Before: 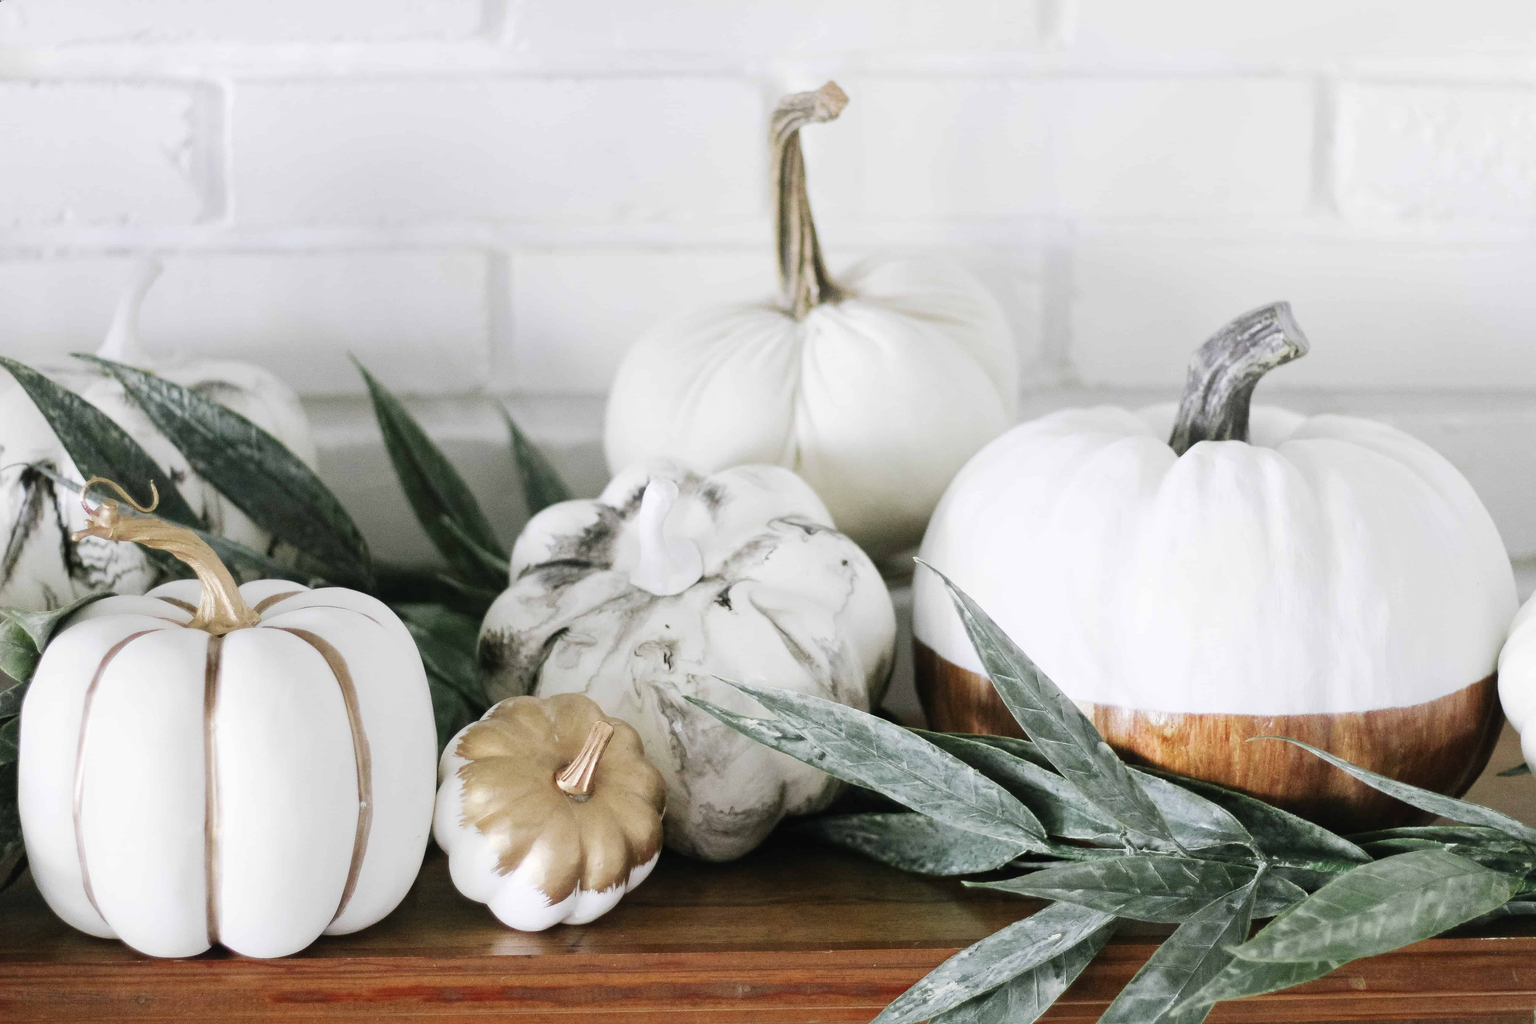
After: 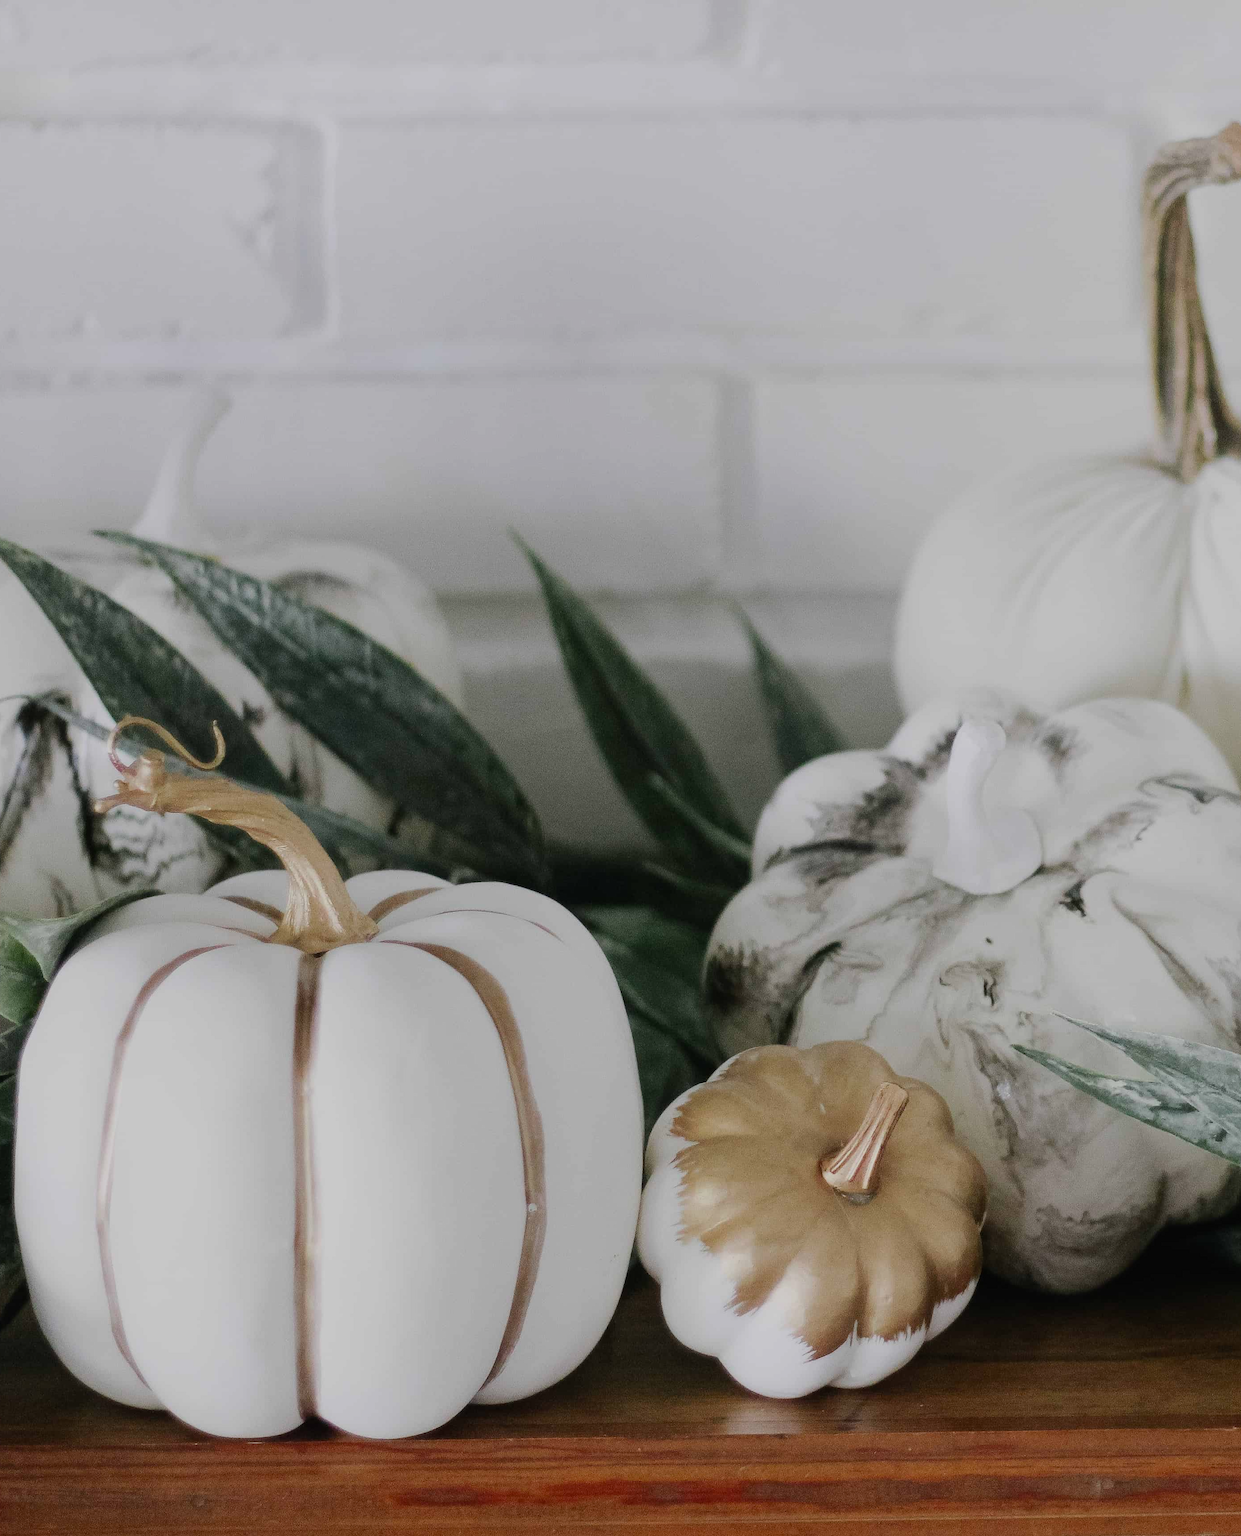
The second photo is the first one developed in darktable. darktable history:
exposure: black level correction 0, exposure -0.721 EV, compensate highlight preservation false
crop: left 0.587%, right 45.588%, bottom 0.086%
